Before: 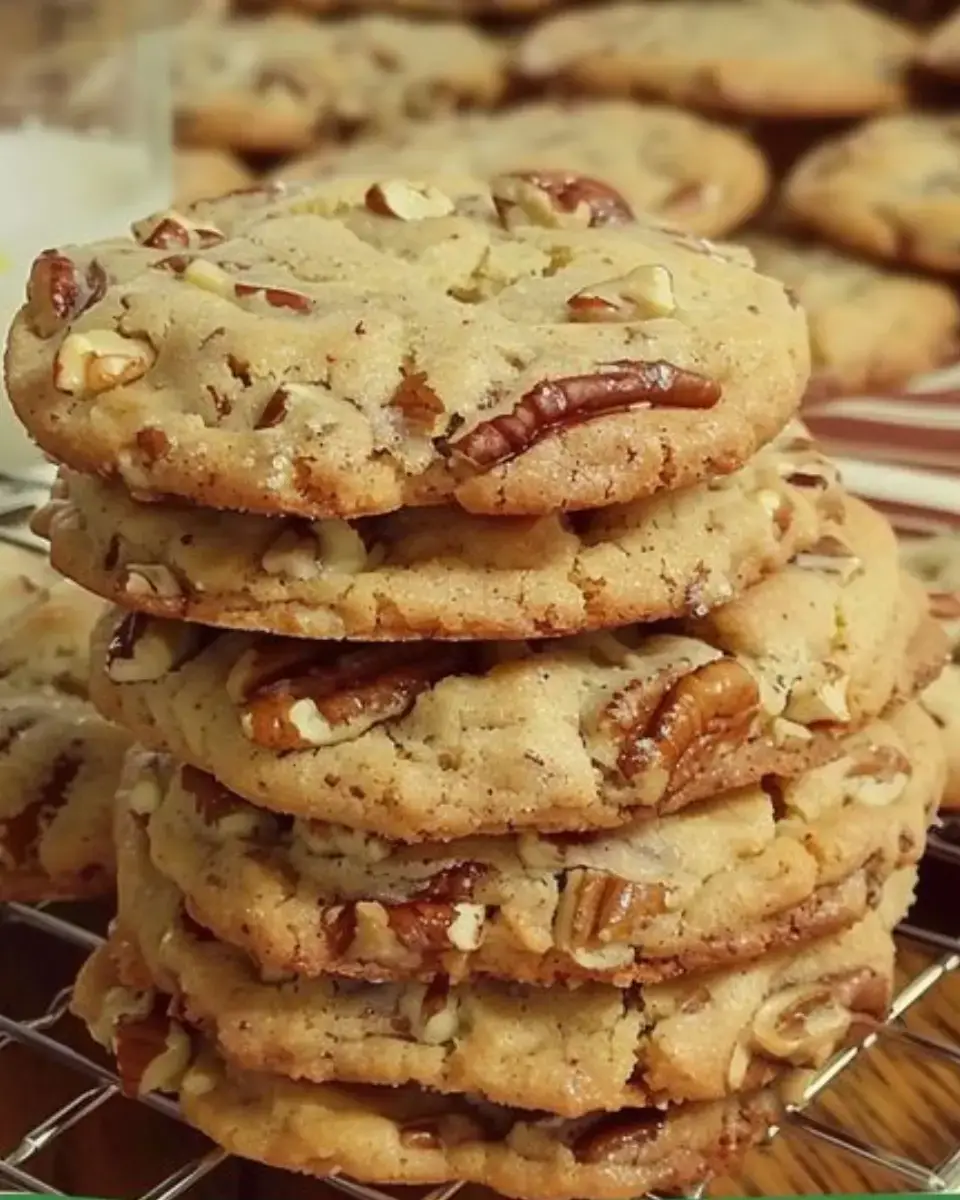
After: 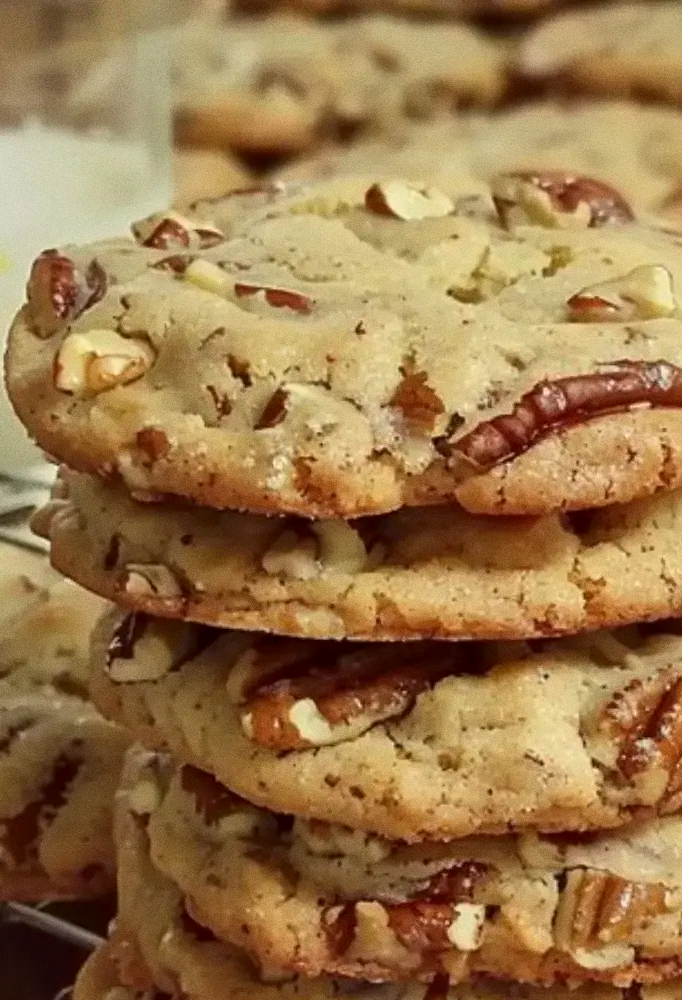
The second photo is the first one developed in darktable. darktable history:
local contrast: mode bilateral grid, contrast 25, coarseness 50, detail 123%, midtone range 0.2
crop: right 28.885%, bottom 16.626%
grain: coarseness 0.09 ISO
